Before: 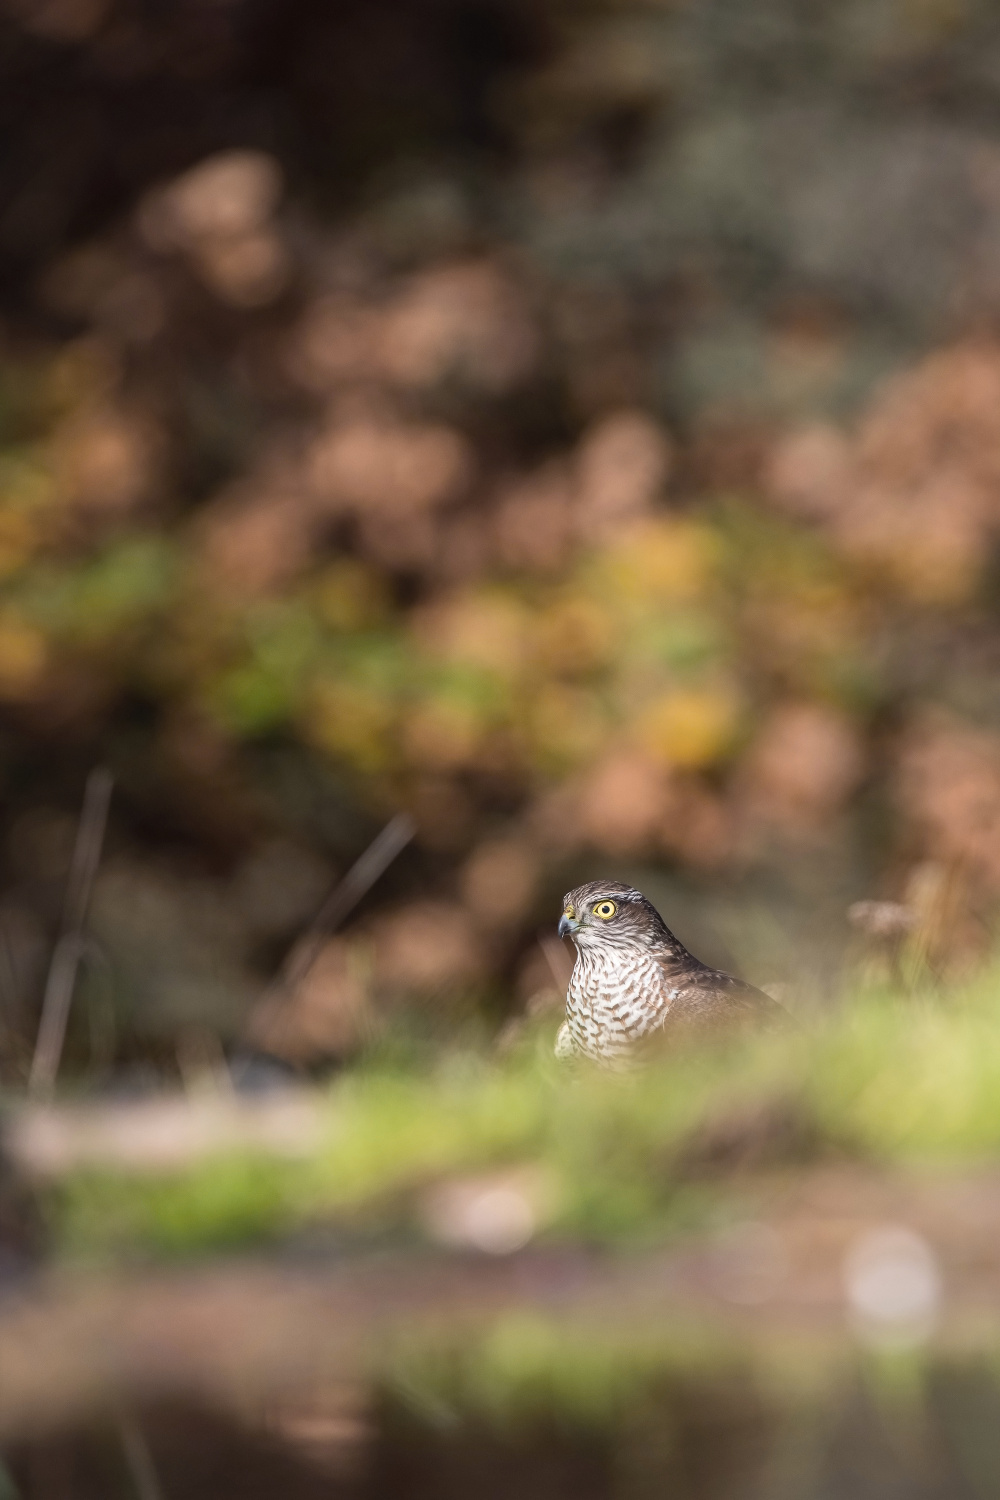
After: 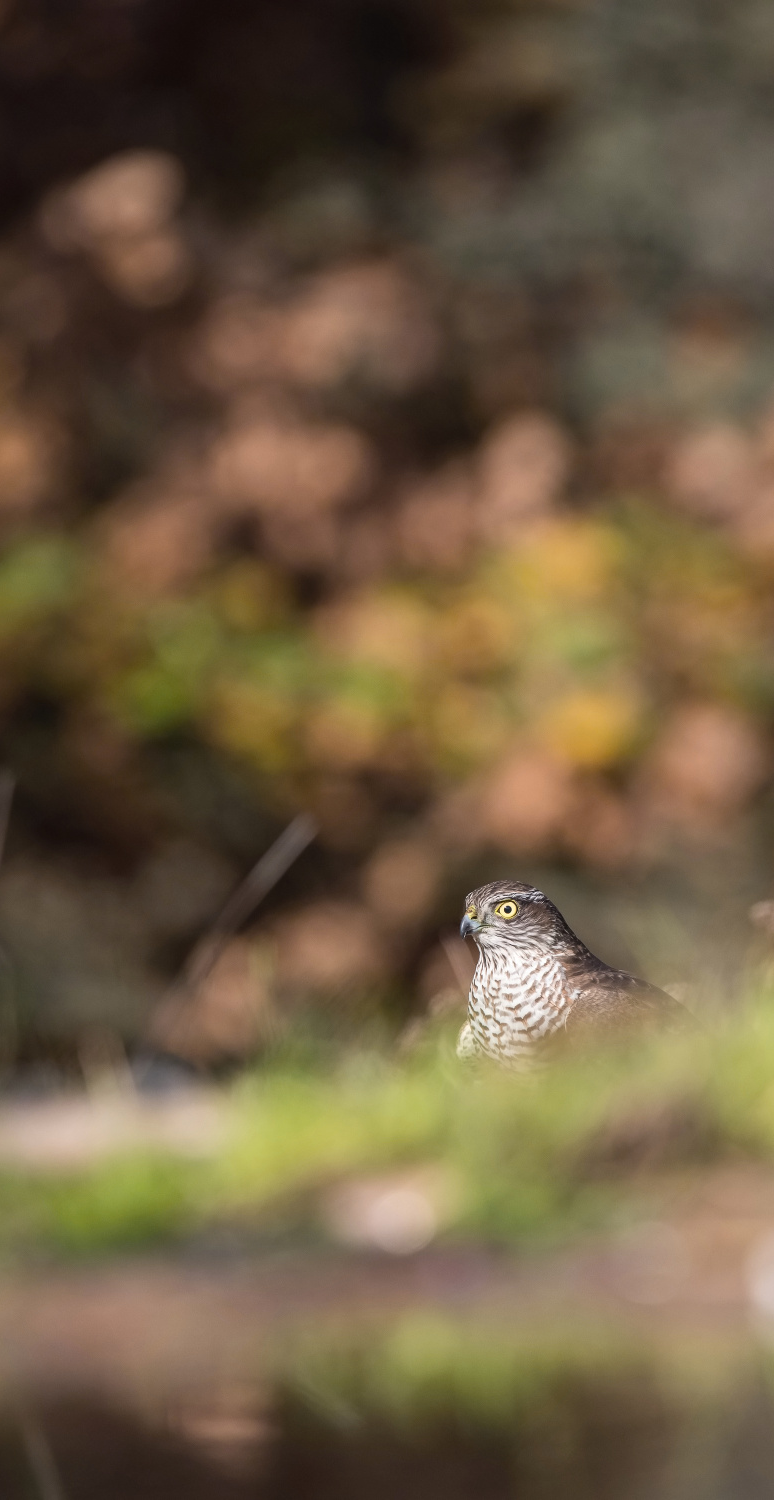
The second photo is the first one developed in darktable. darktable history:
crop: left 9.896%, right 12.634%
